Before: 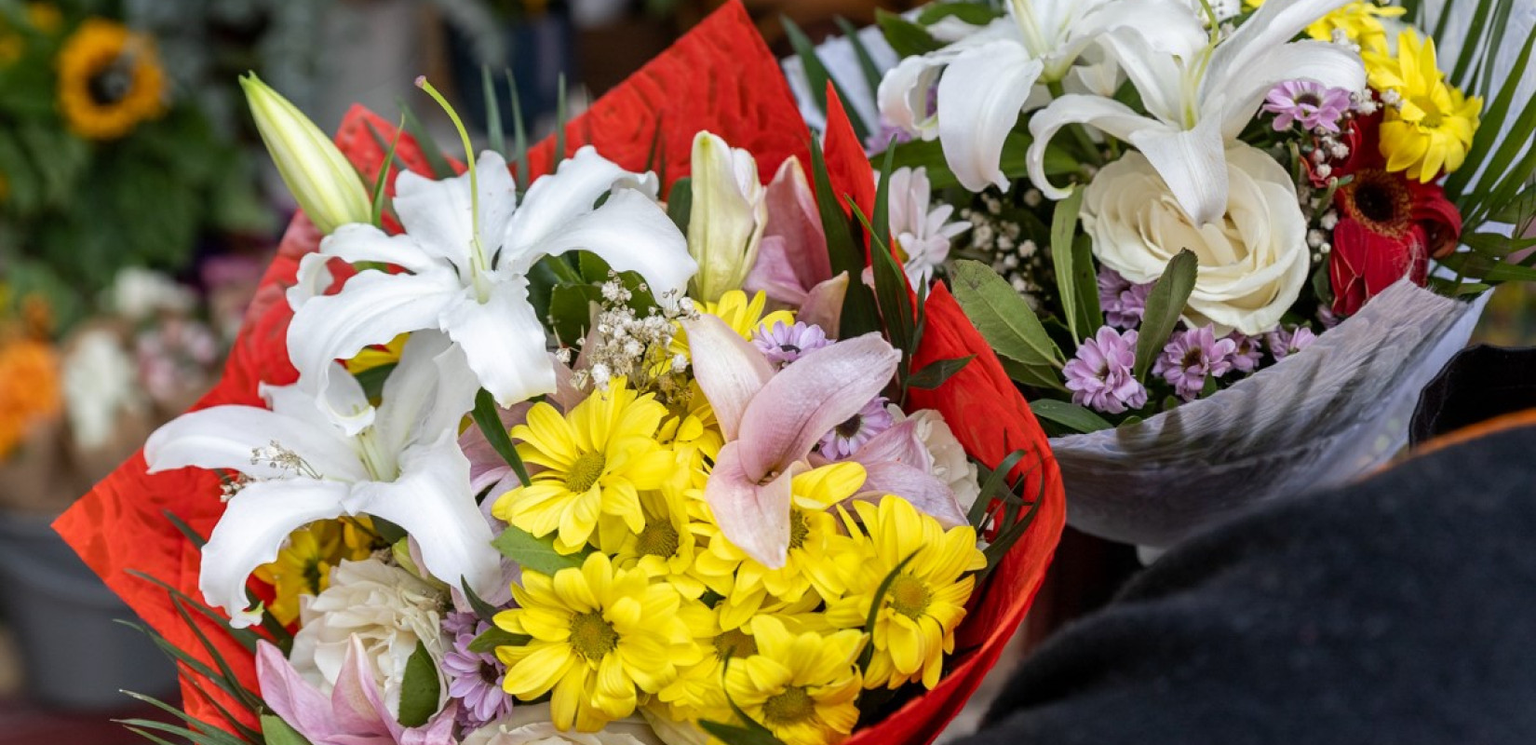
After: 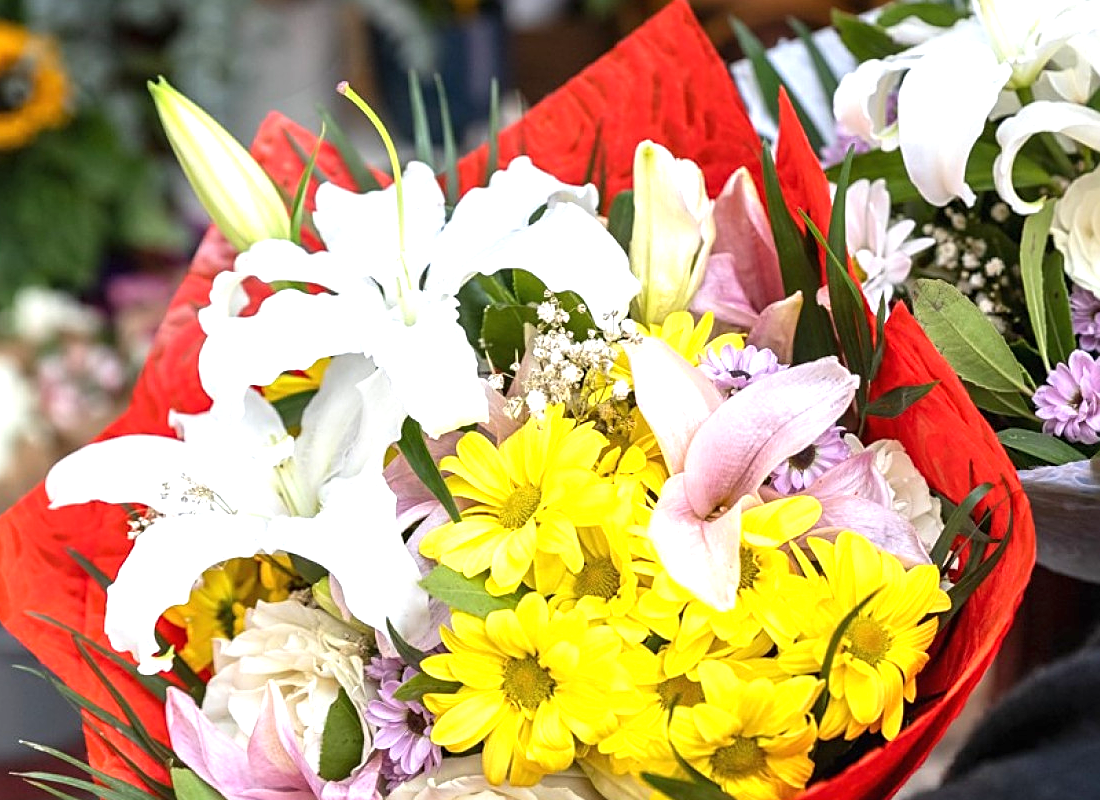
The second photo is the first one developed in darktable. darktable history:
exposure: black level correction -0.001, exposure 0.9 EV, compensate exposure bias true, compensate highlight preservation false
sharpen: on, module defaults
crop and rotate: left 6.617%, right 26.717%
